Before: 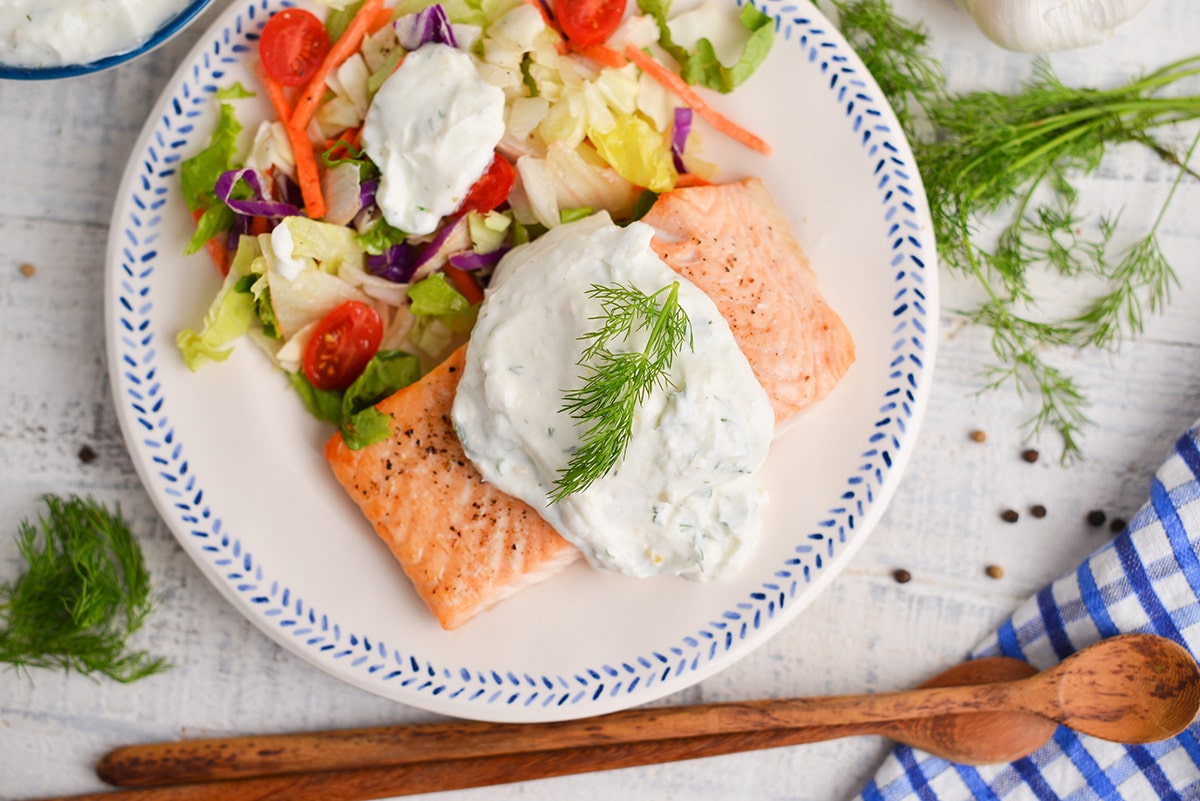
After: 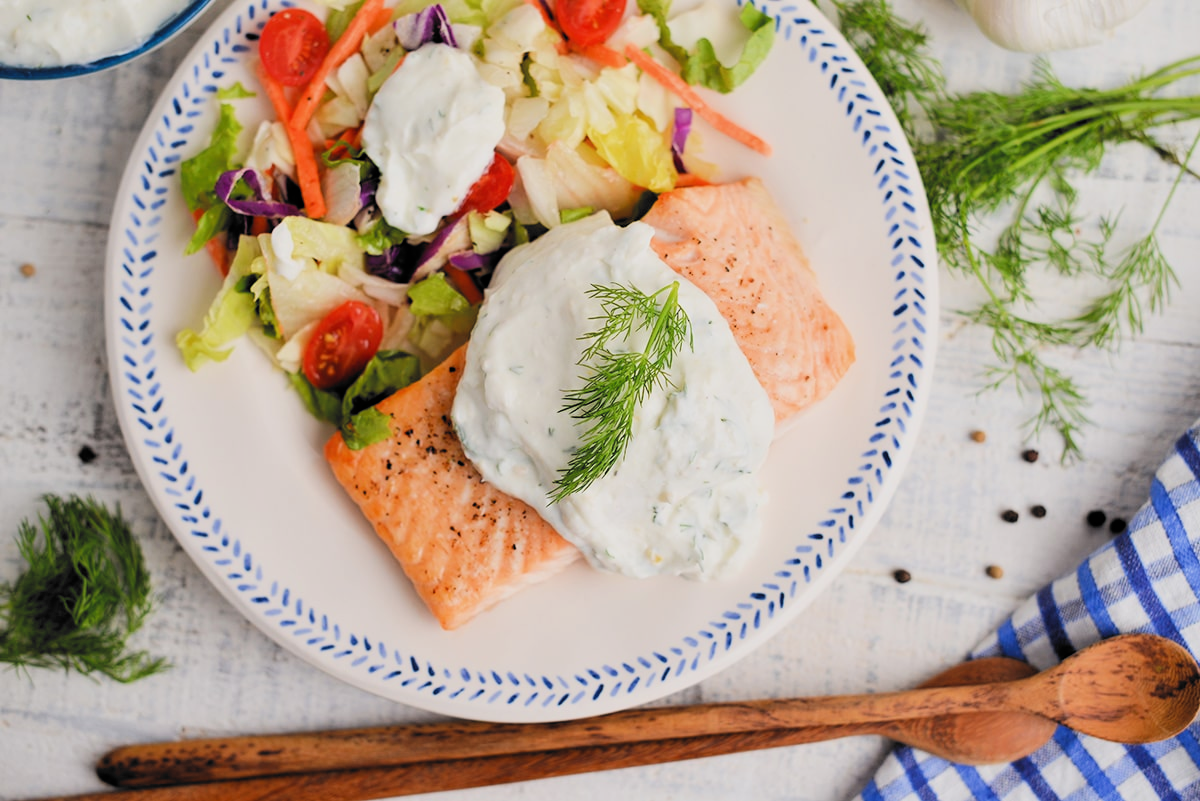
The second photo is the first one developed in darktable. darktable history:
filmic rgb: black relative exposure -5.11 EV, white relative exposure 3.52 EV, hardness 3.19, contrast 1.183, highlights saturation mix -49.04%, color science v6 (2022)
